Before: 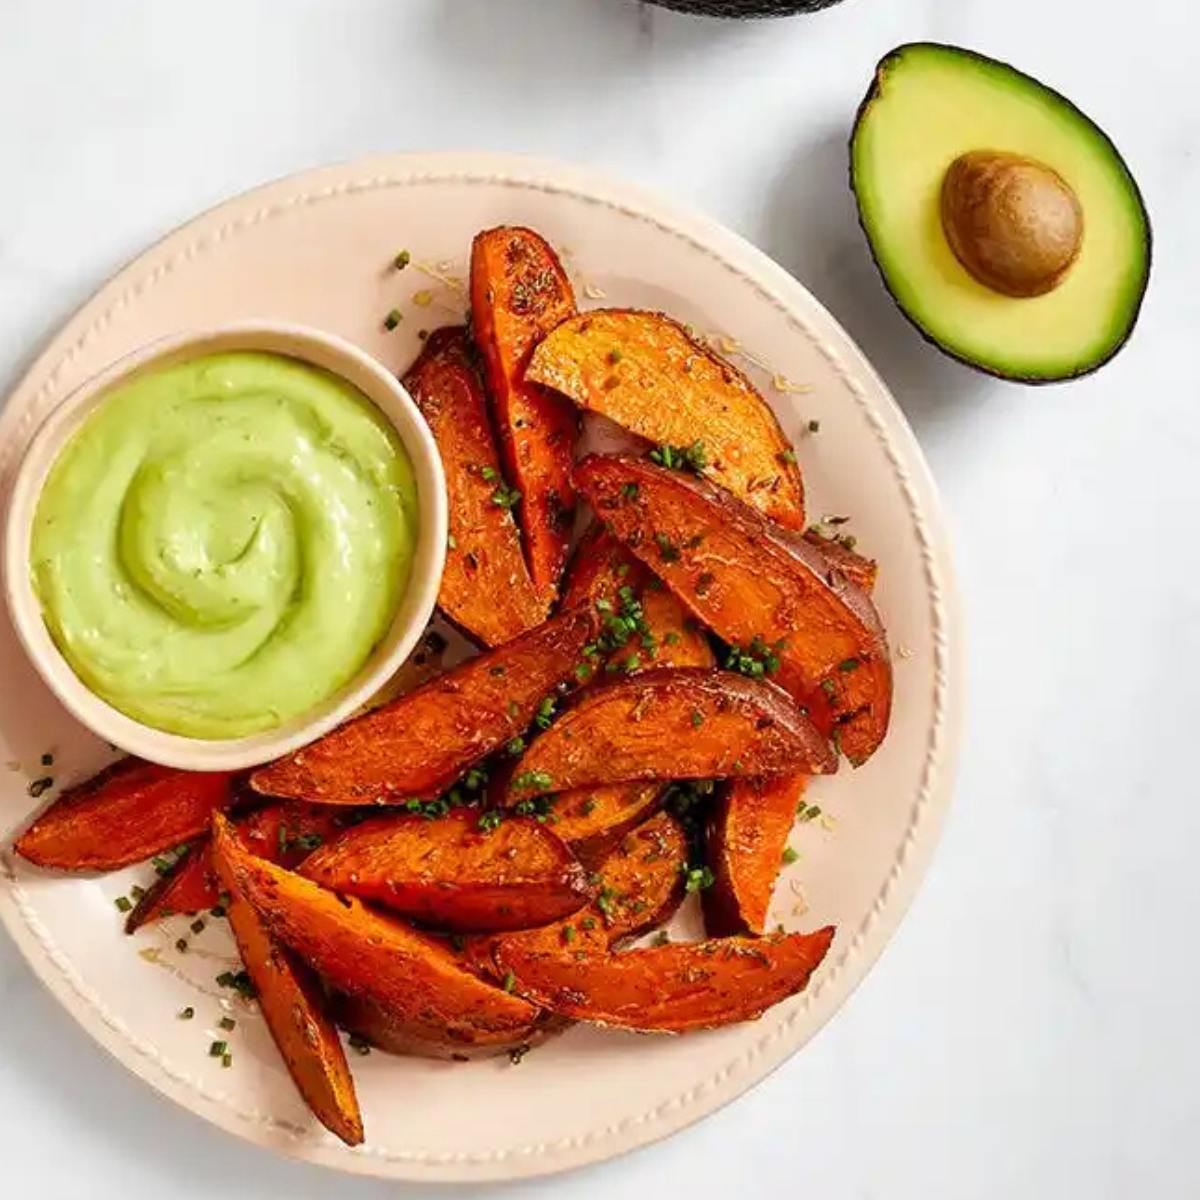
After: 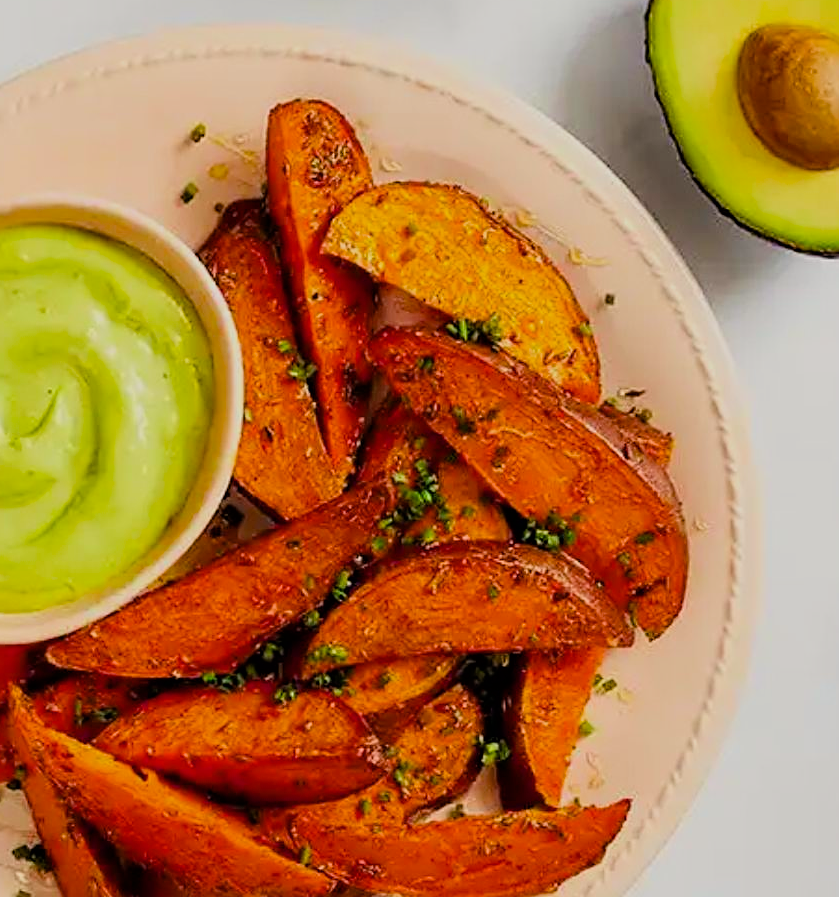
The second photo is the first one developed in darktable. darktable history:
color balance: output saturation 120%
sharpen: on, module defaults
white balance: red 1.009, blue 0.985
crop and rotate: left 17.046%, top 10.659%, right 12.989%, bottom 14.553%
filmic rgb: black relative exposure -7.48 EV, white relative exposure 4.83 EV, hardness 3.4, color science v6 (2022)
